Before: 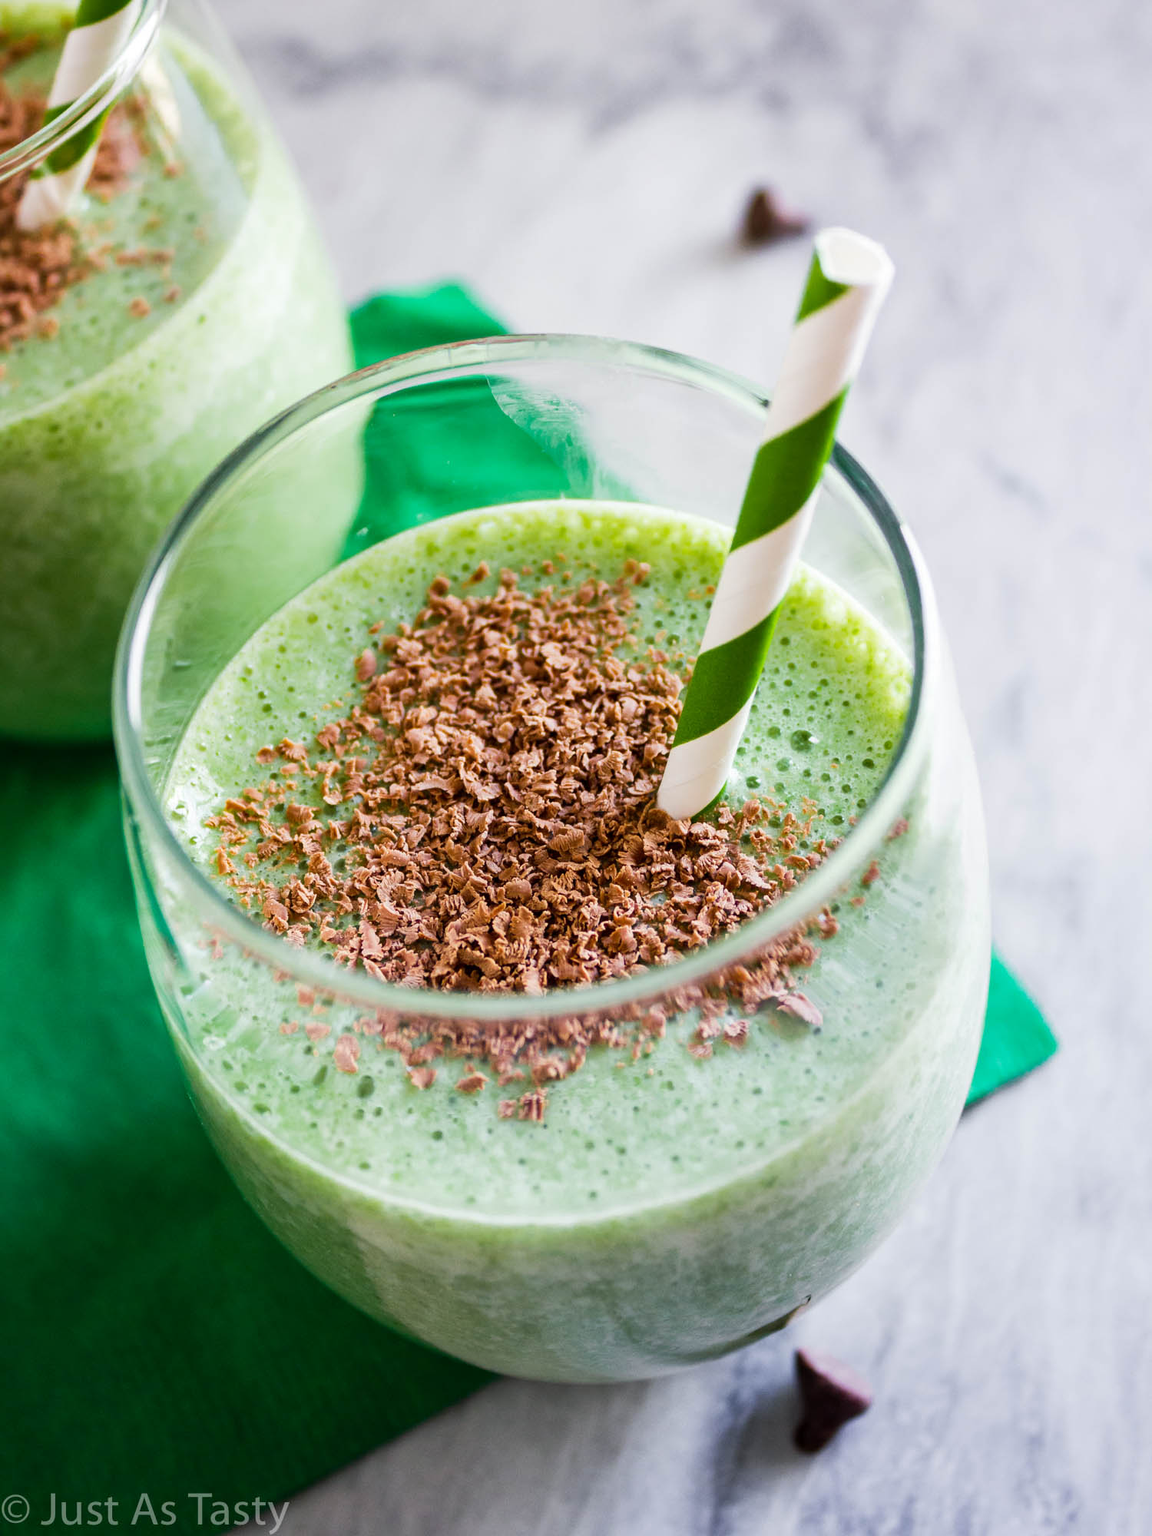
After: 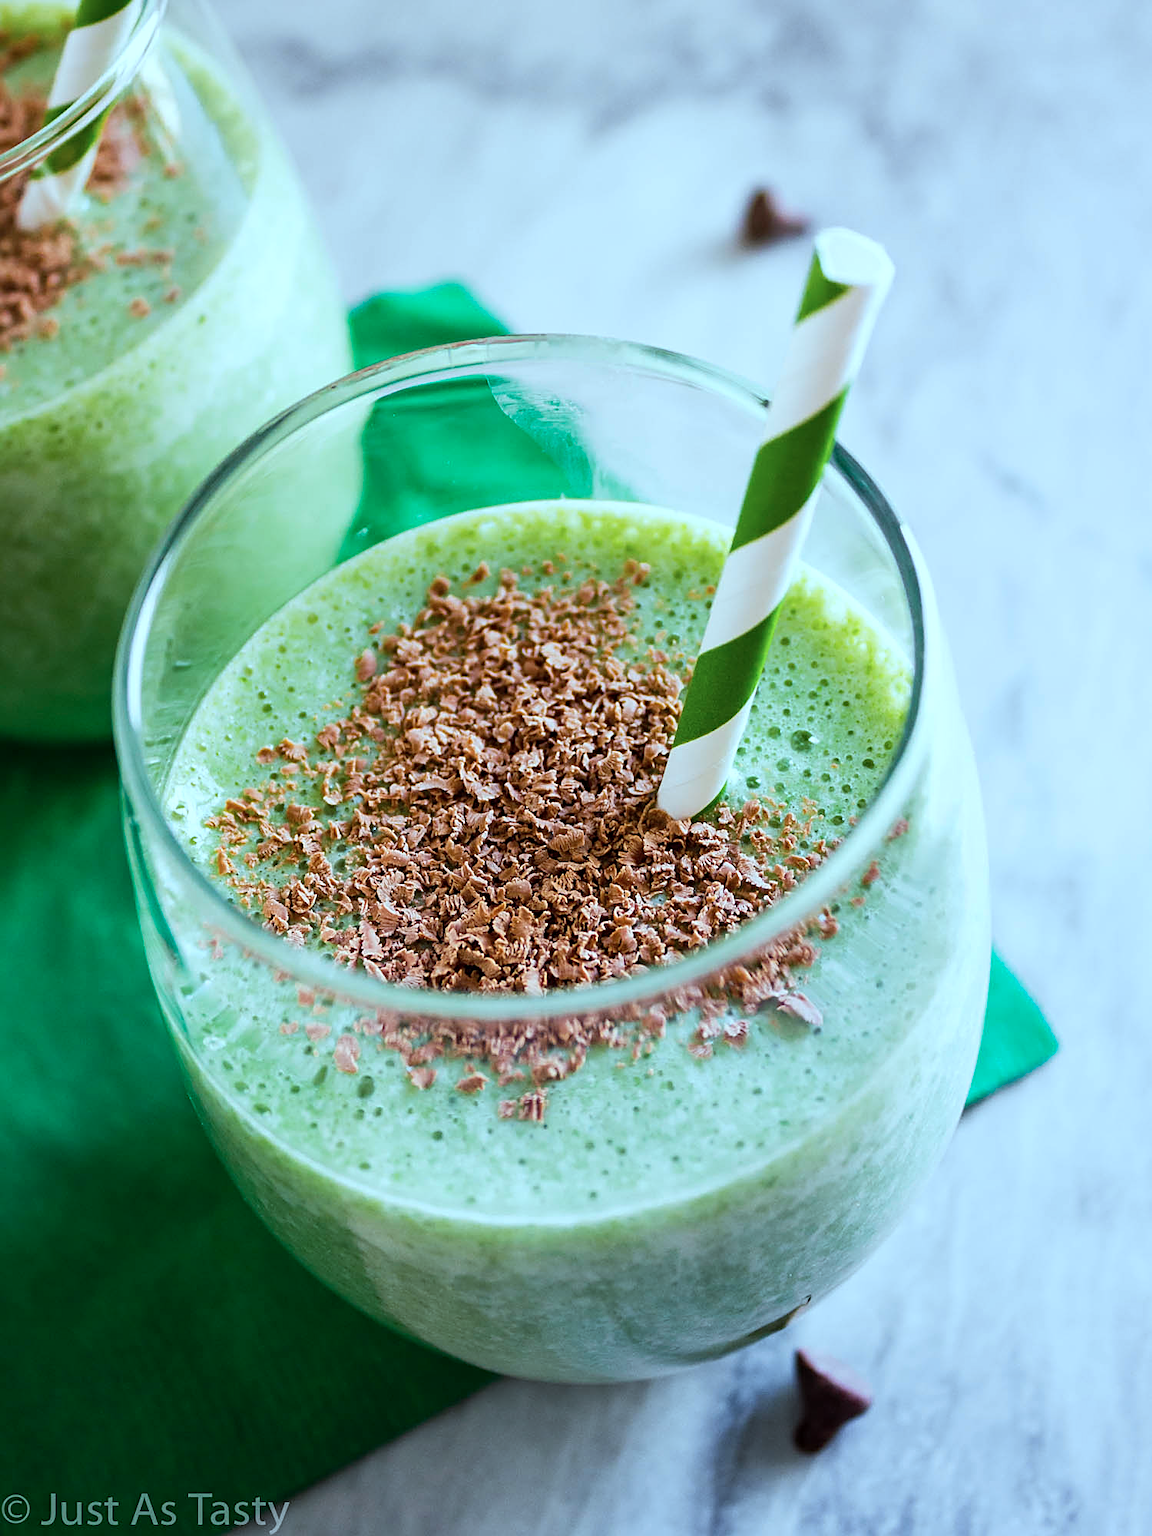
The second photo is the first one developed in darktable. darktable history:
sharpen: on, module defaults
color correction: highlights a* -11.71, highlights b* -15.58
